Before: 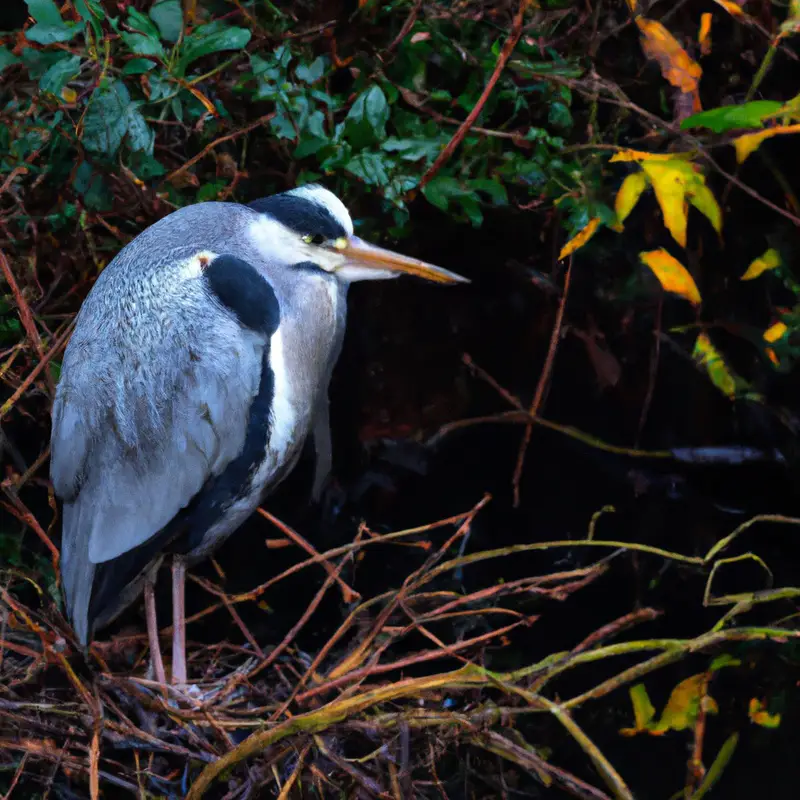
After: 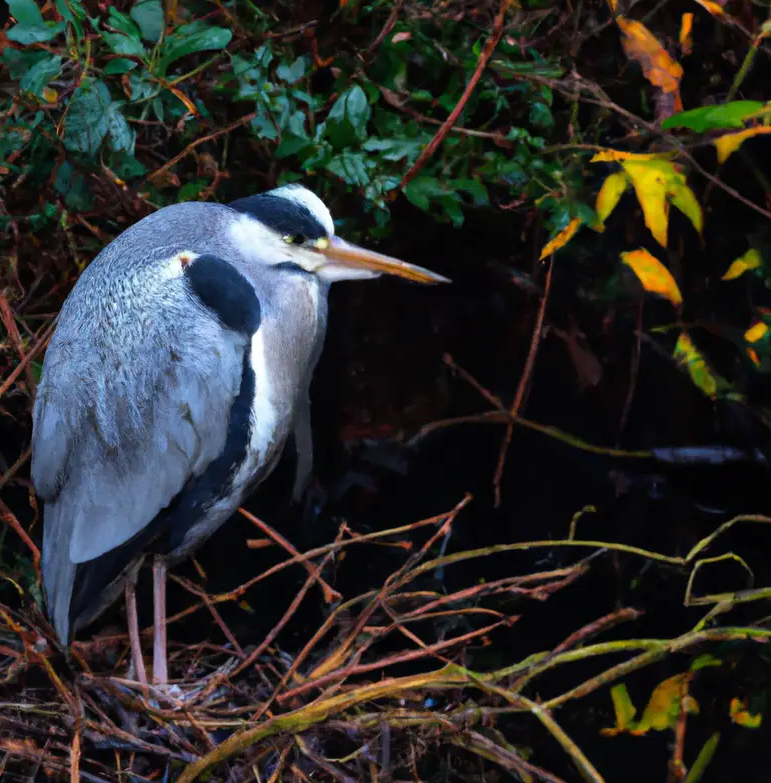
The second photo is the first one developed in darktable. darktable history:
crop and rotate: left 2.575%, right 1.039%, bottom 2.093%
